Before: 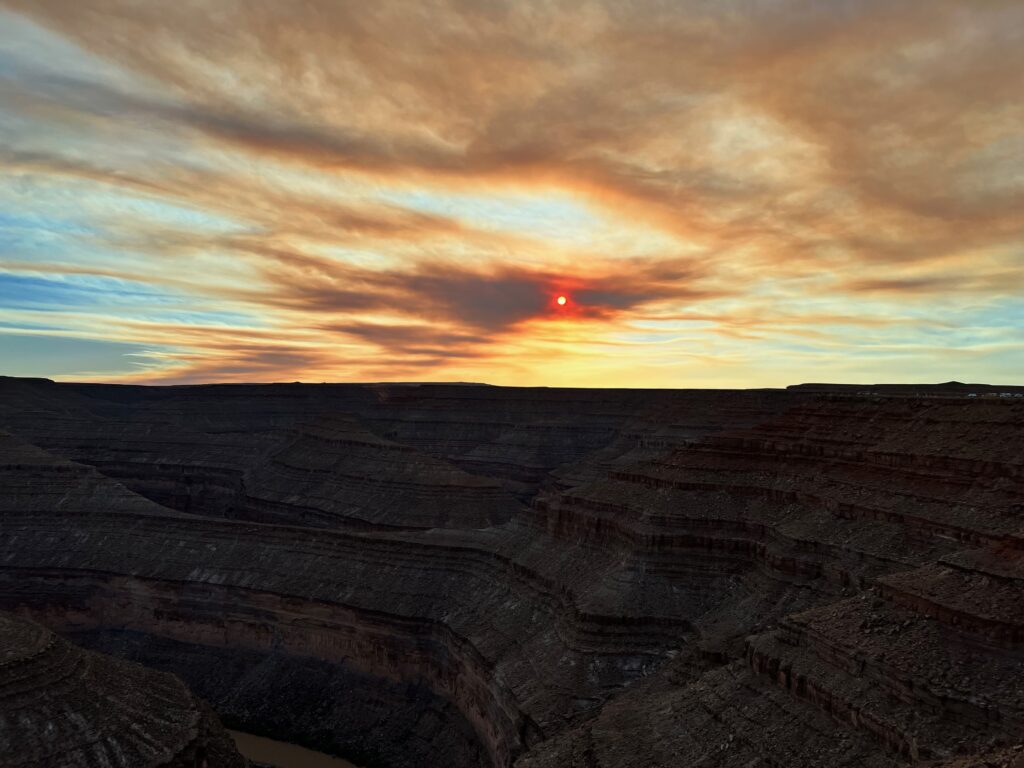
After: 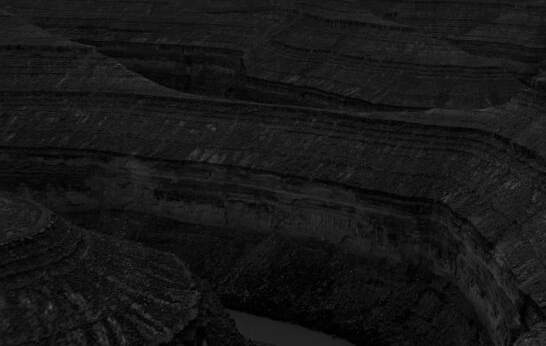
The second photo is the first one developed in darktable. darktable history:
crop and rotate: top 54.778%, right 46.61%, bottom 0.159%
color correction: highlights a* 5.38, highlights b* 5.3, shadows a* -4.26, shadows b* -5.11
monochrome: a -11.7, b 1.62, size 0.5, highlights 0.38
